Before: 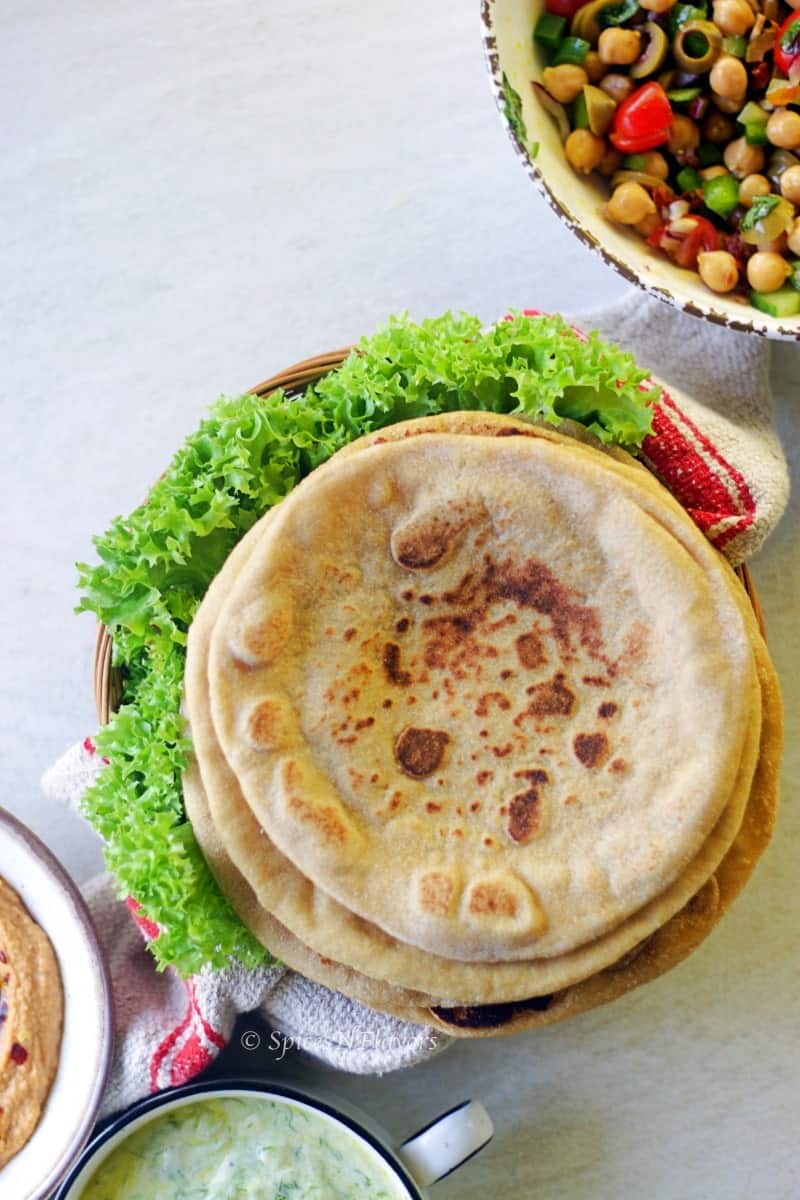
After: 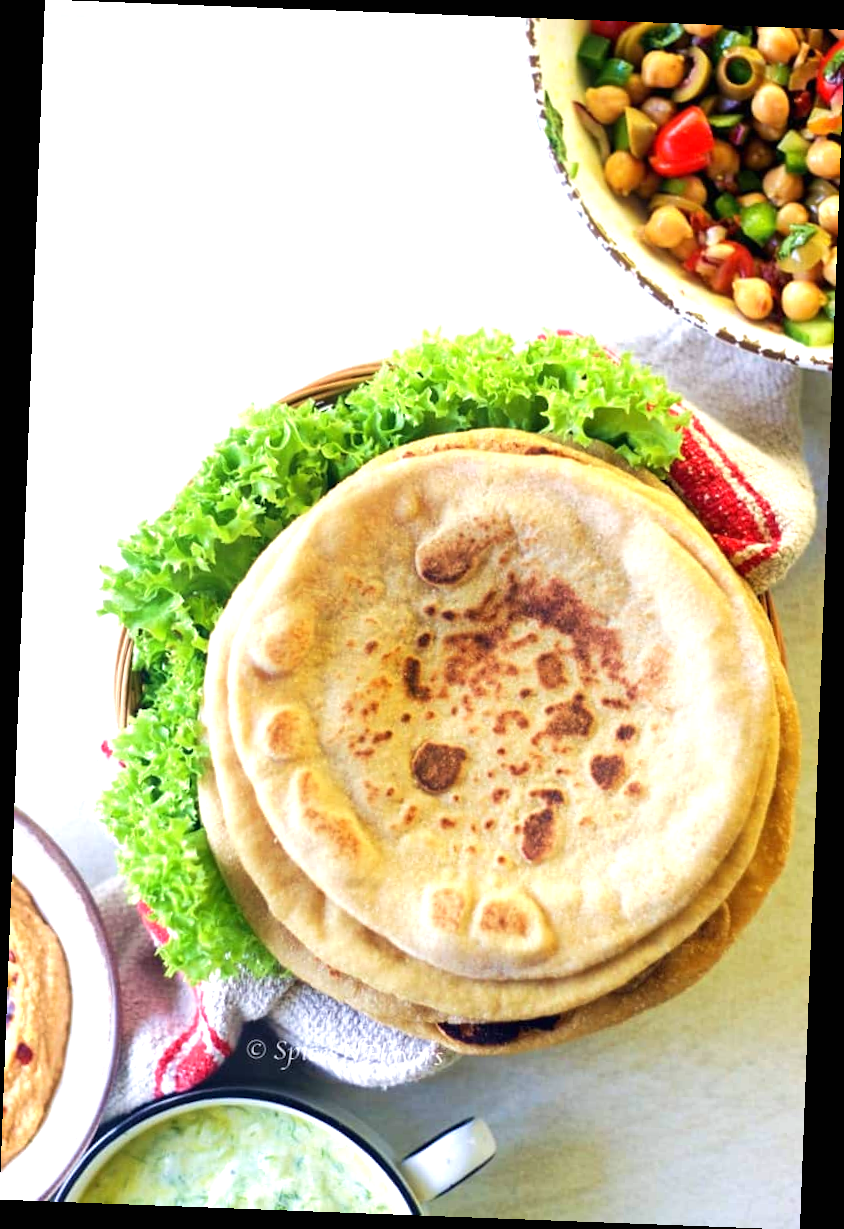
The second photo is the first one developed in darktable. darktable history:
exposure: black level correction 0, exposure 0.7 EV, compensate exposure bias true, compensate highlight preservation false
velvia: on, module defaults
rotate and perspective: rotation 2.17°, automatic cropping off
